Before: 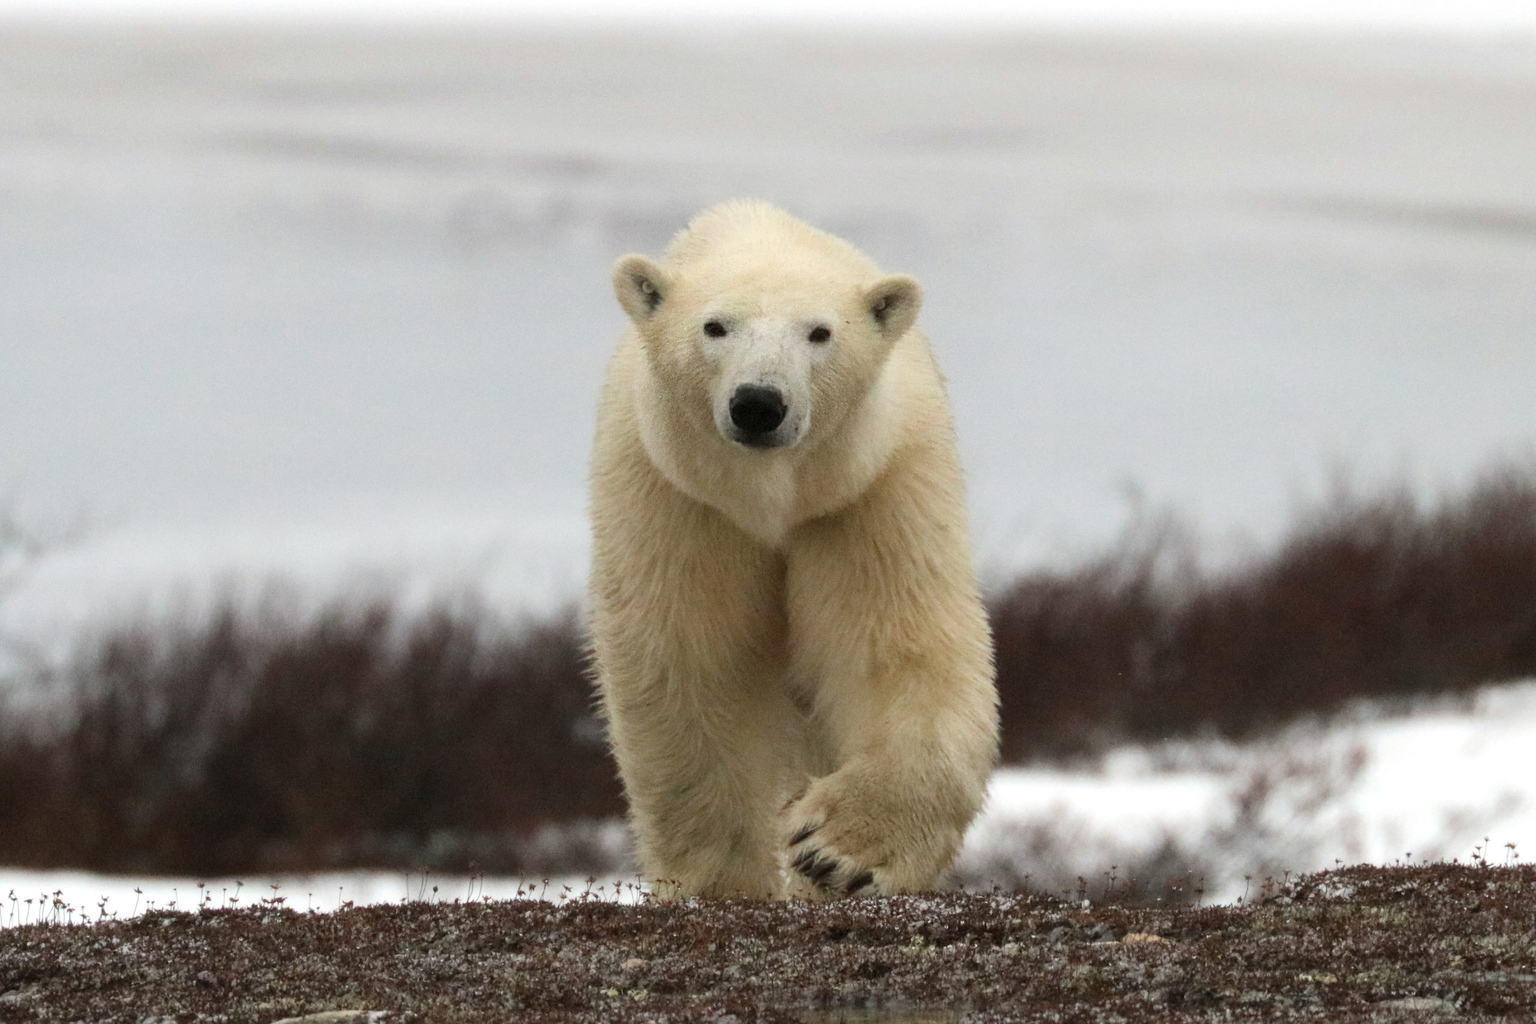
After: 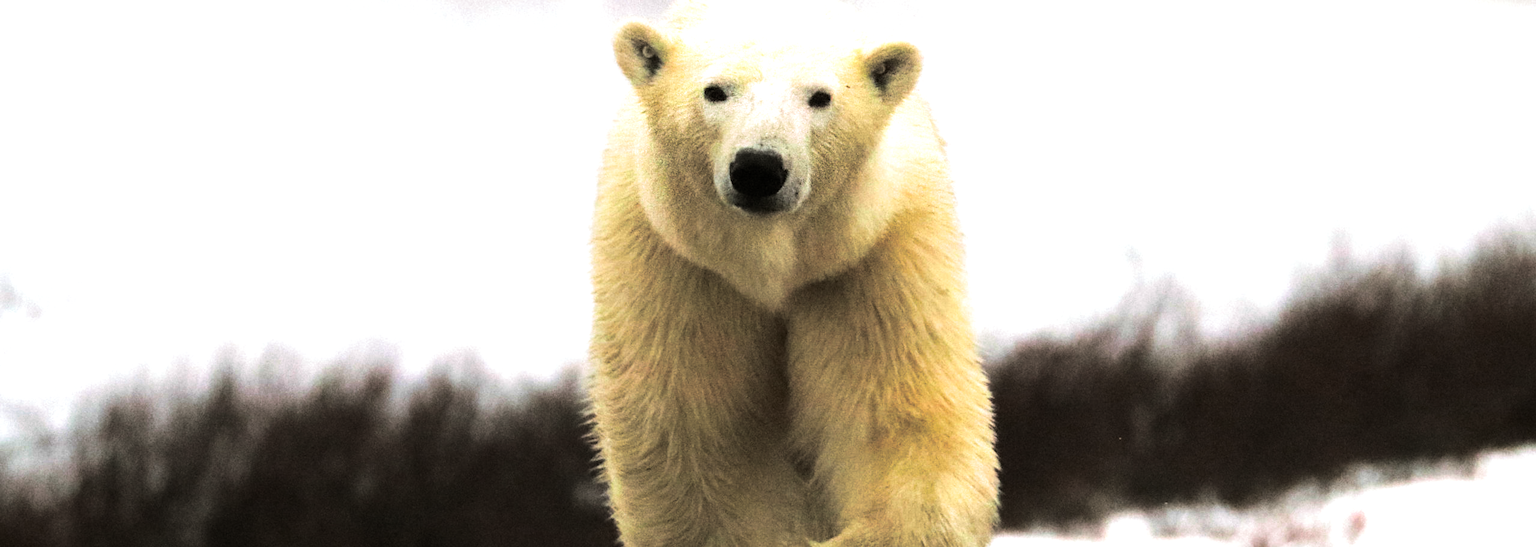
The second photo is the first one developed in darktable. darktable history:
crop and rotate: top 23.043%, bottom 23.437%
split-toning: shadows › hue 46.8°, shadows › saturation 0.17, highlights › hue 316.8°, highlights › saturation 0.27, balance -51.82
tone equalizer: -8 EV -1.08 EV, -7 EV -1.01 EV, -6 EV -0.867 EV, -5 EV -0.578 EV, -3 EV 0.578 EV, -2 EV 0.867 EV, -1 EV 1.01 EV, +0 EV 1.08 EV, edges refinement/feathering 500, mask exposure compensation -1.57 EV, preserve details no
color correction: saturation 1.8
